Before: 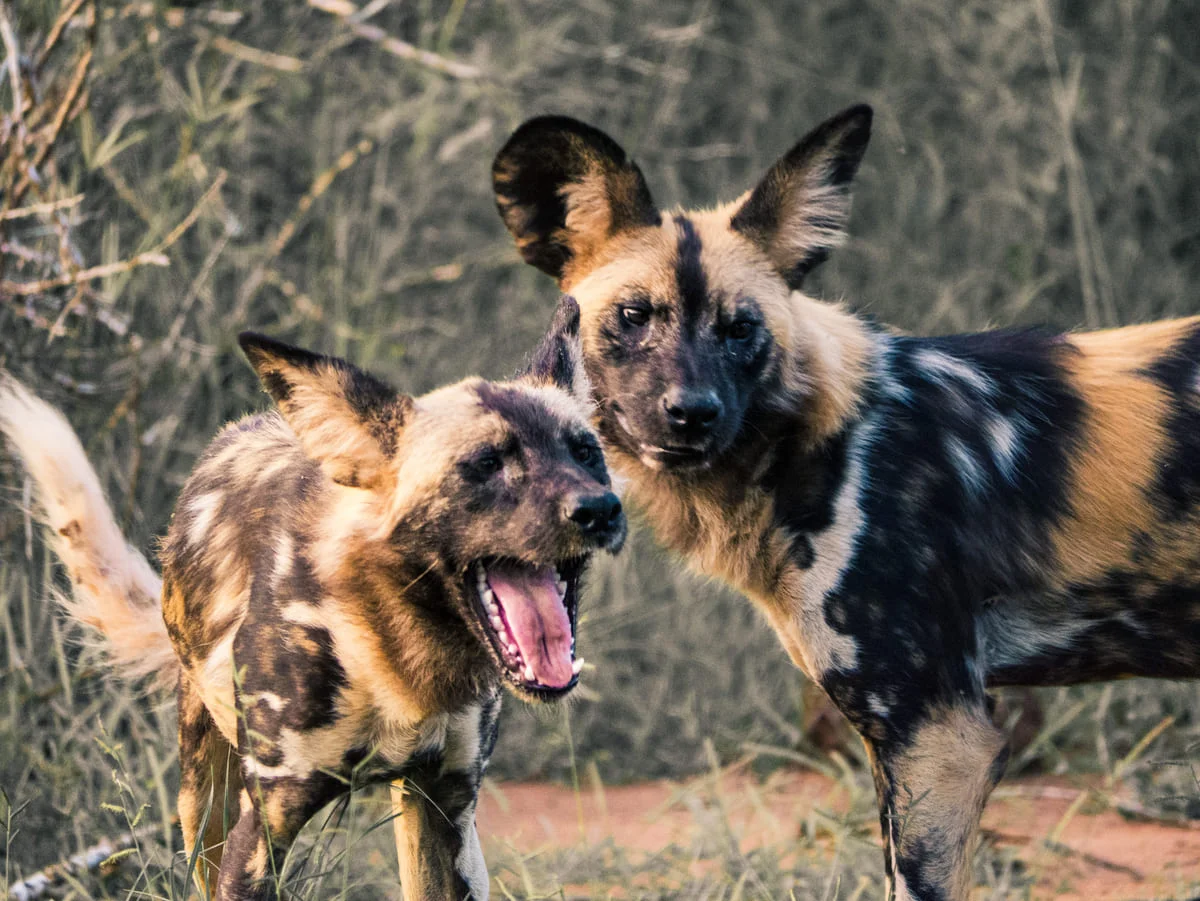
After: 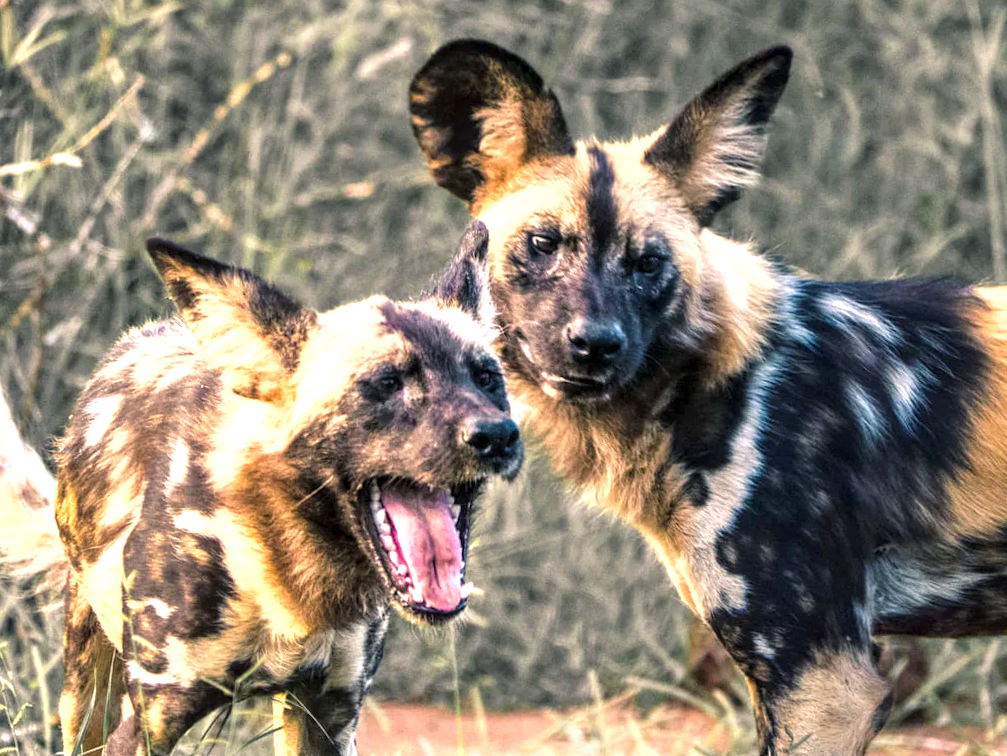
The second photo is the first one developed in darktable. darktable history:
shadows and highlights: shadows -20, white point adjustment -2, highlights -35
exposure: exposure 0.999 EV, compensate highlight preservation false
crop and rotate: angle -3.27°, left 5.211%, top 5.211%, right 4.607%, bottom 4.607%
local contrast: on, module defaults
